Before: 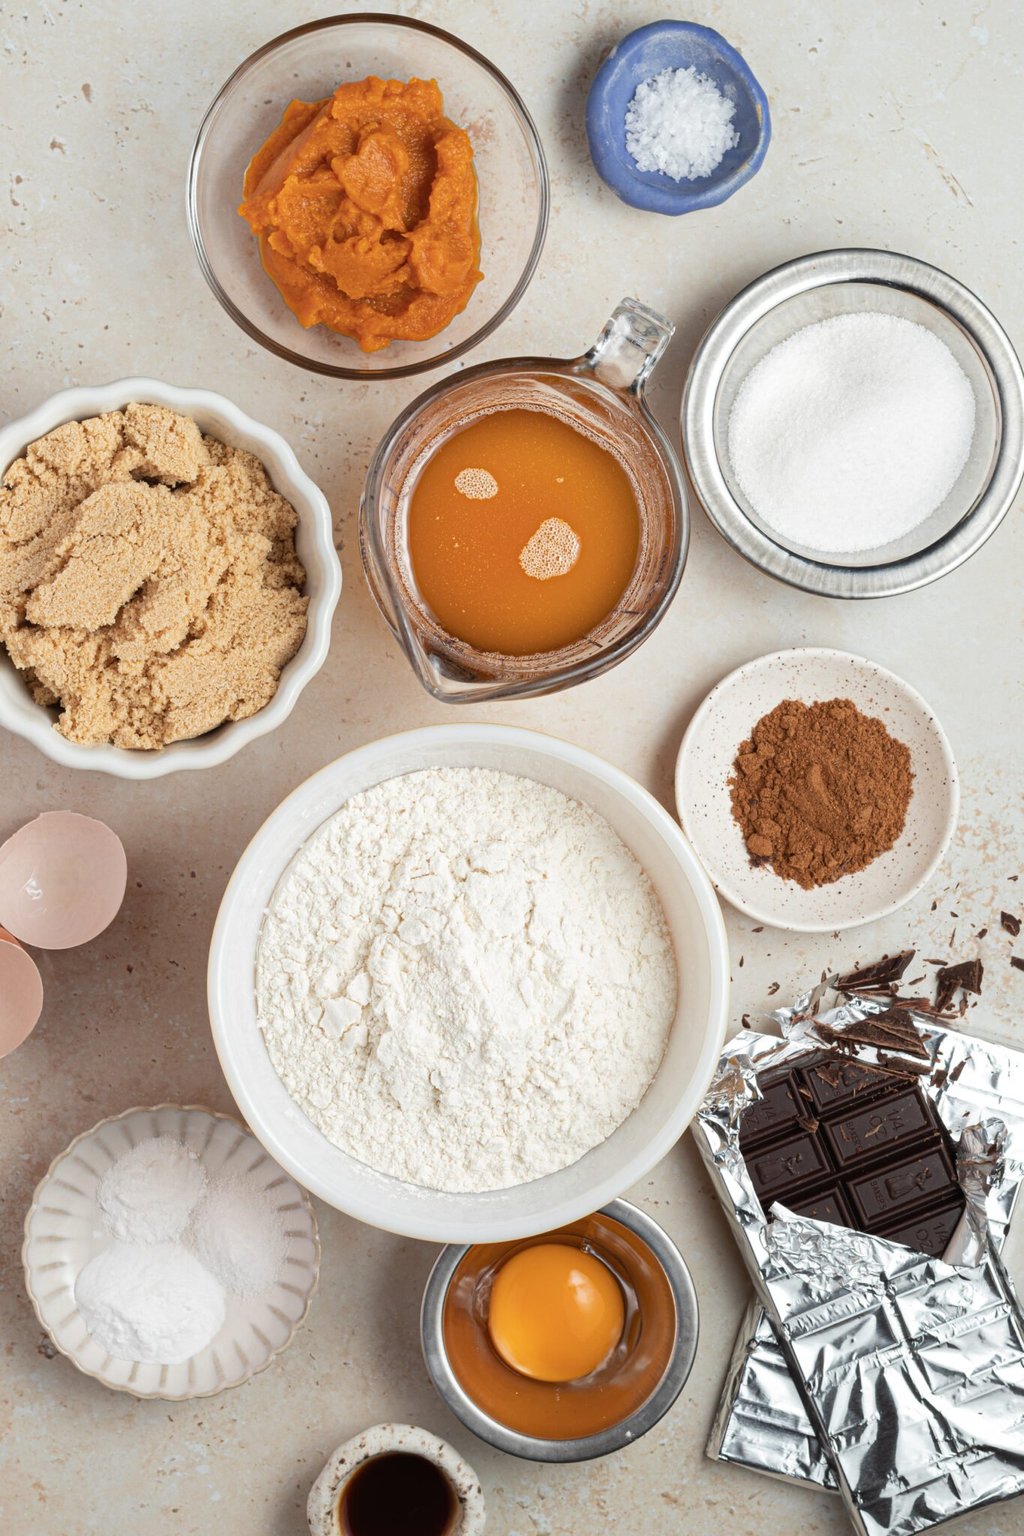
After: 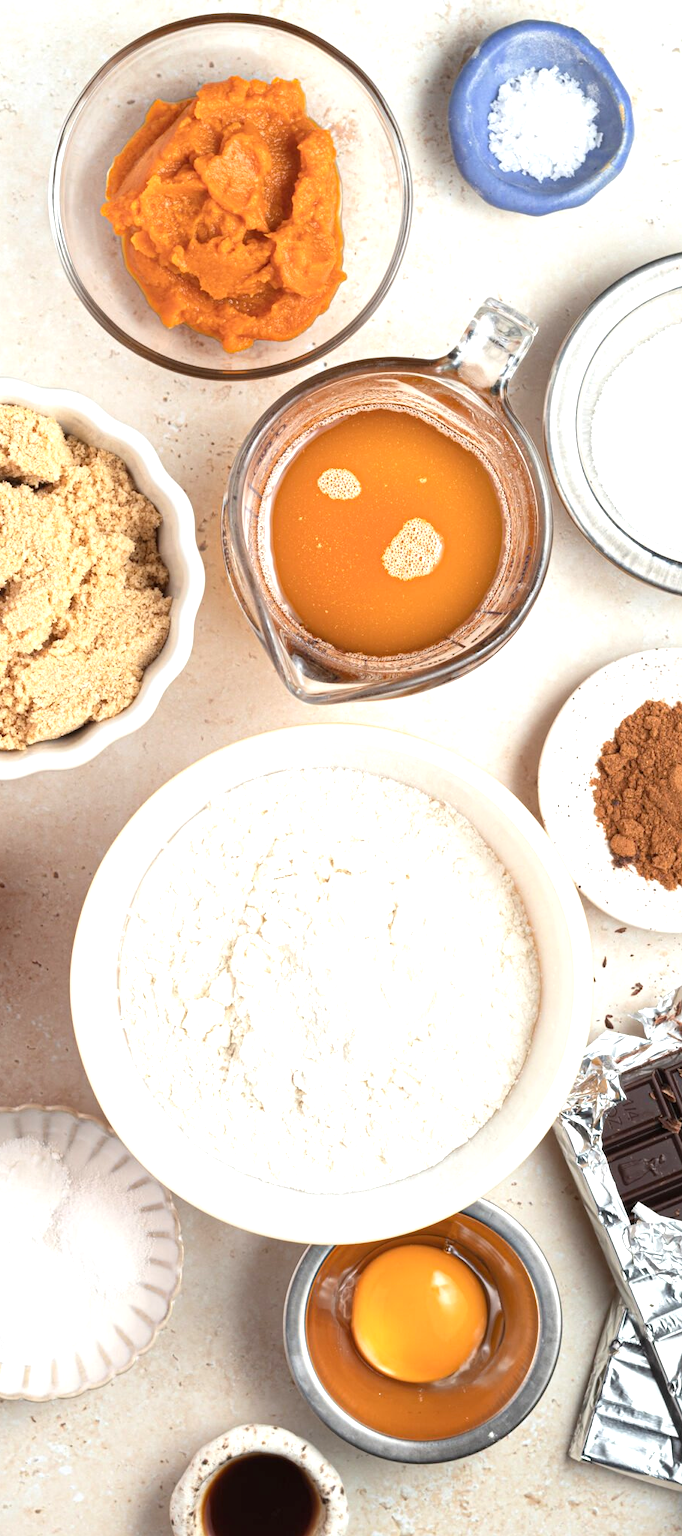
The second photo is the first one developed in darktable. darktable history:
exposure: exposure 0.766 EV, compensate highlight preservation false
crop and rotate: left 13.409%, right 19.924%
